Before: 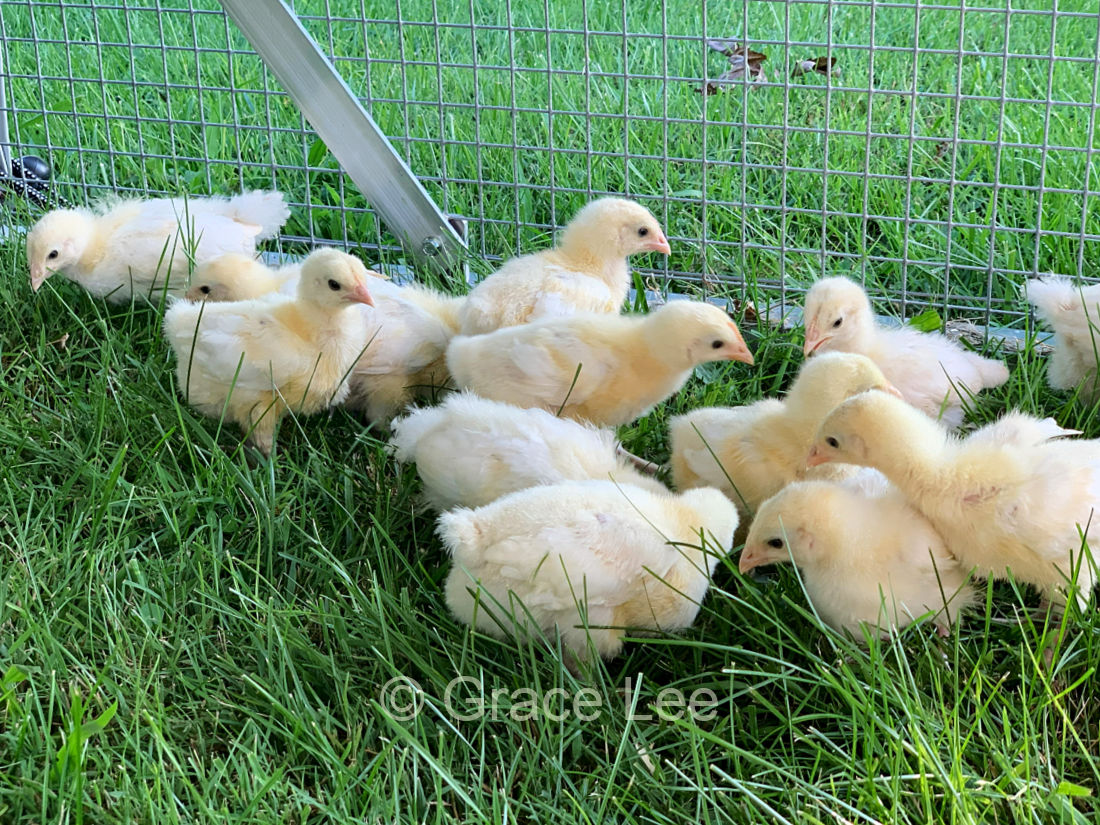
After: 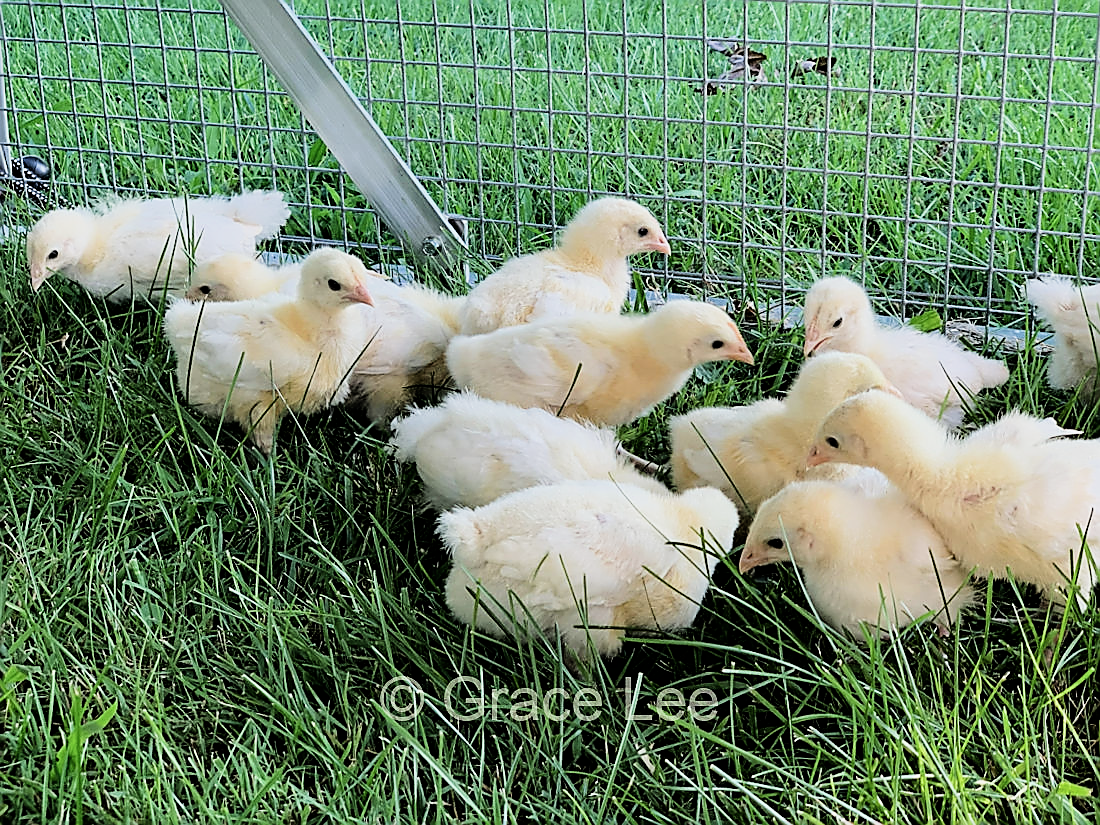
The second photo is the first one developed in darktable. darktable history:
contrast brightness saturation: saturation -0.065
filmic rgb: black relative exposure -5.06 EV, white relative exposure 3.51 EV, hardness 3.19, contrast 1.405, highlights saturation mix -30.77%
sharpen: radius 1.379, amount 1.248, threshold 0.849
